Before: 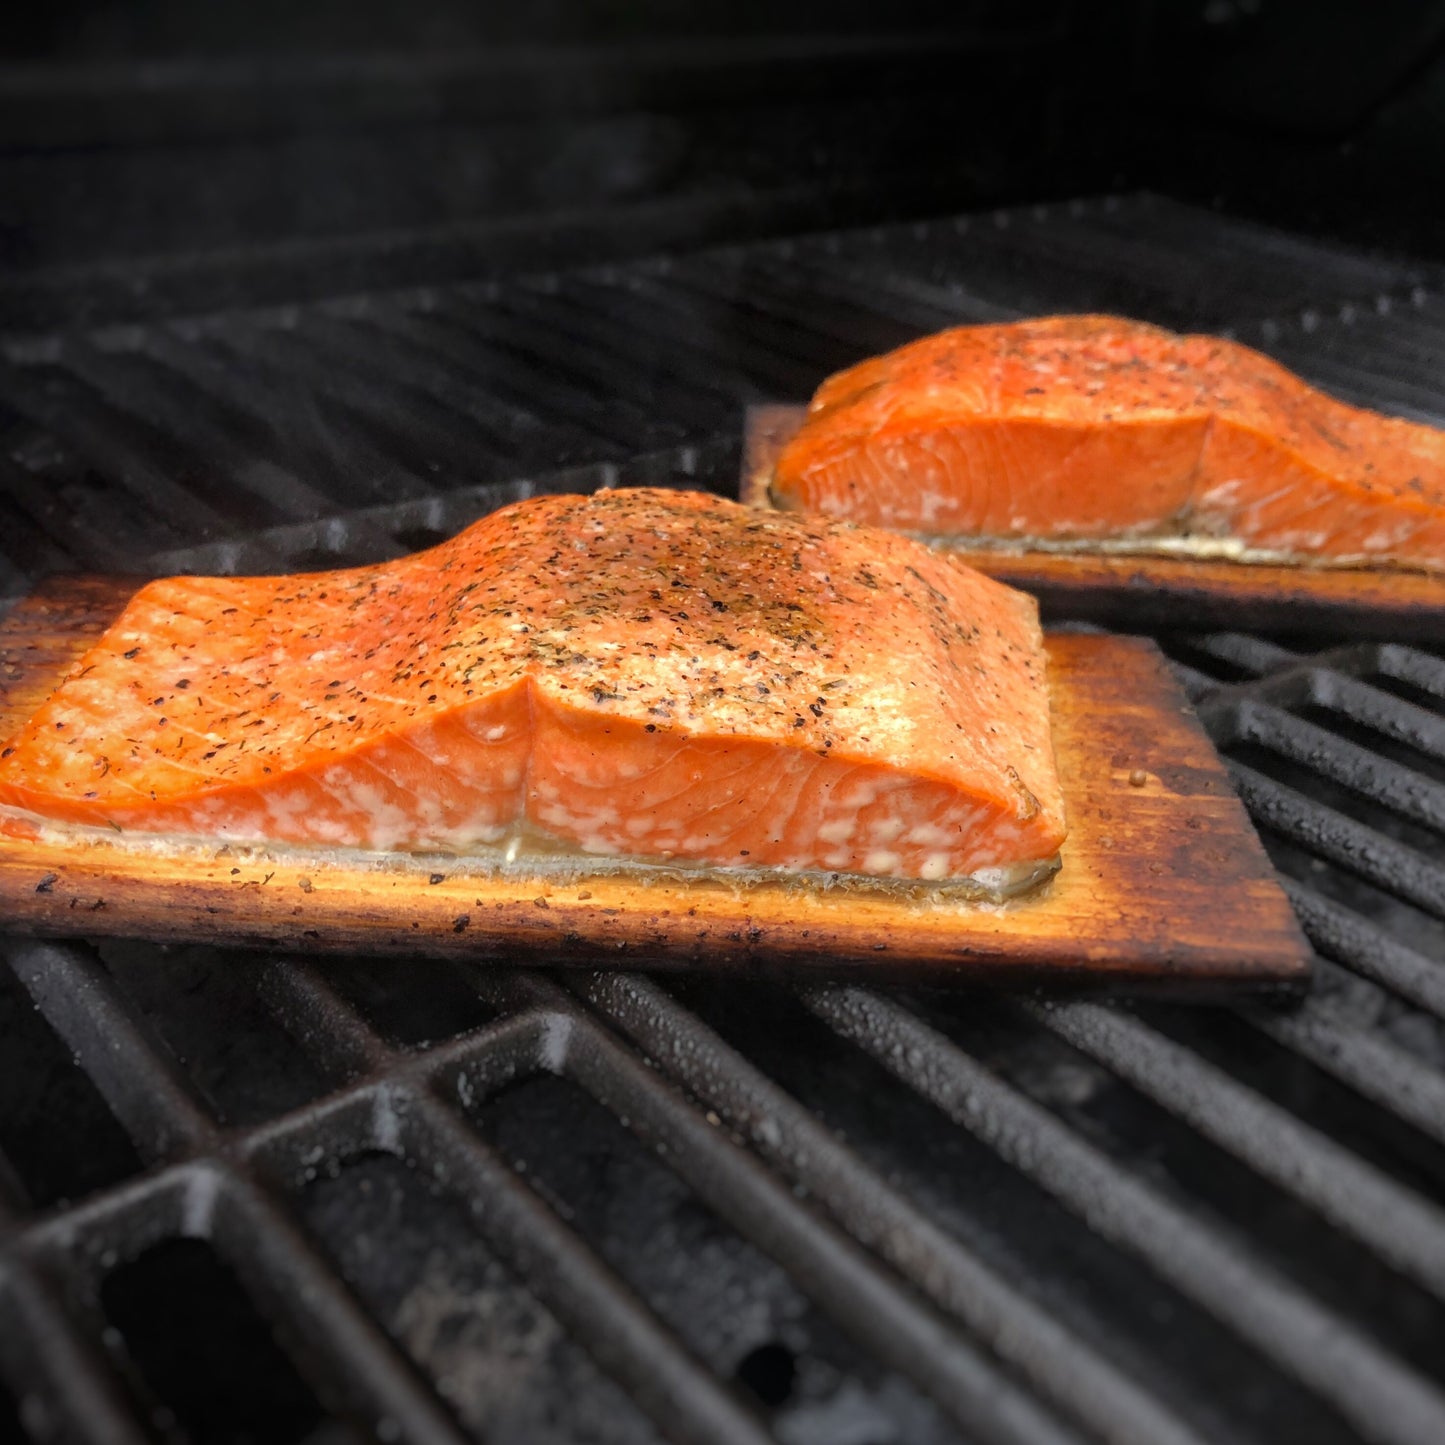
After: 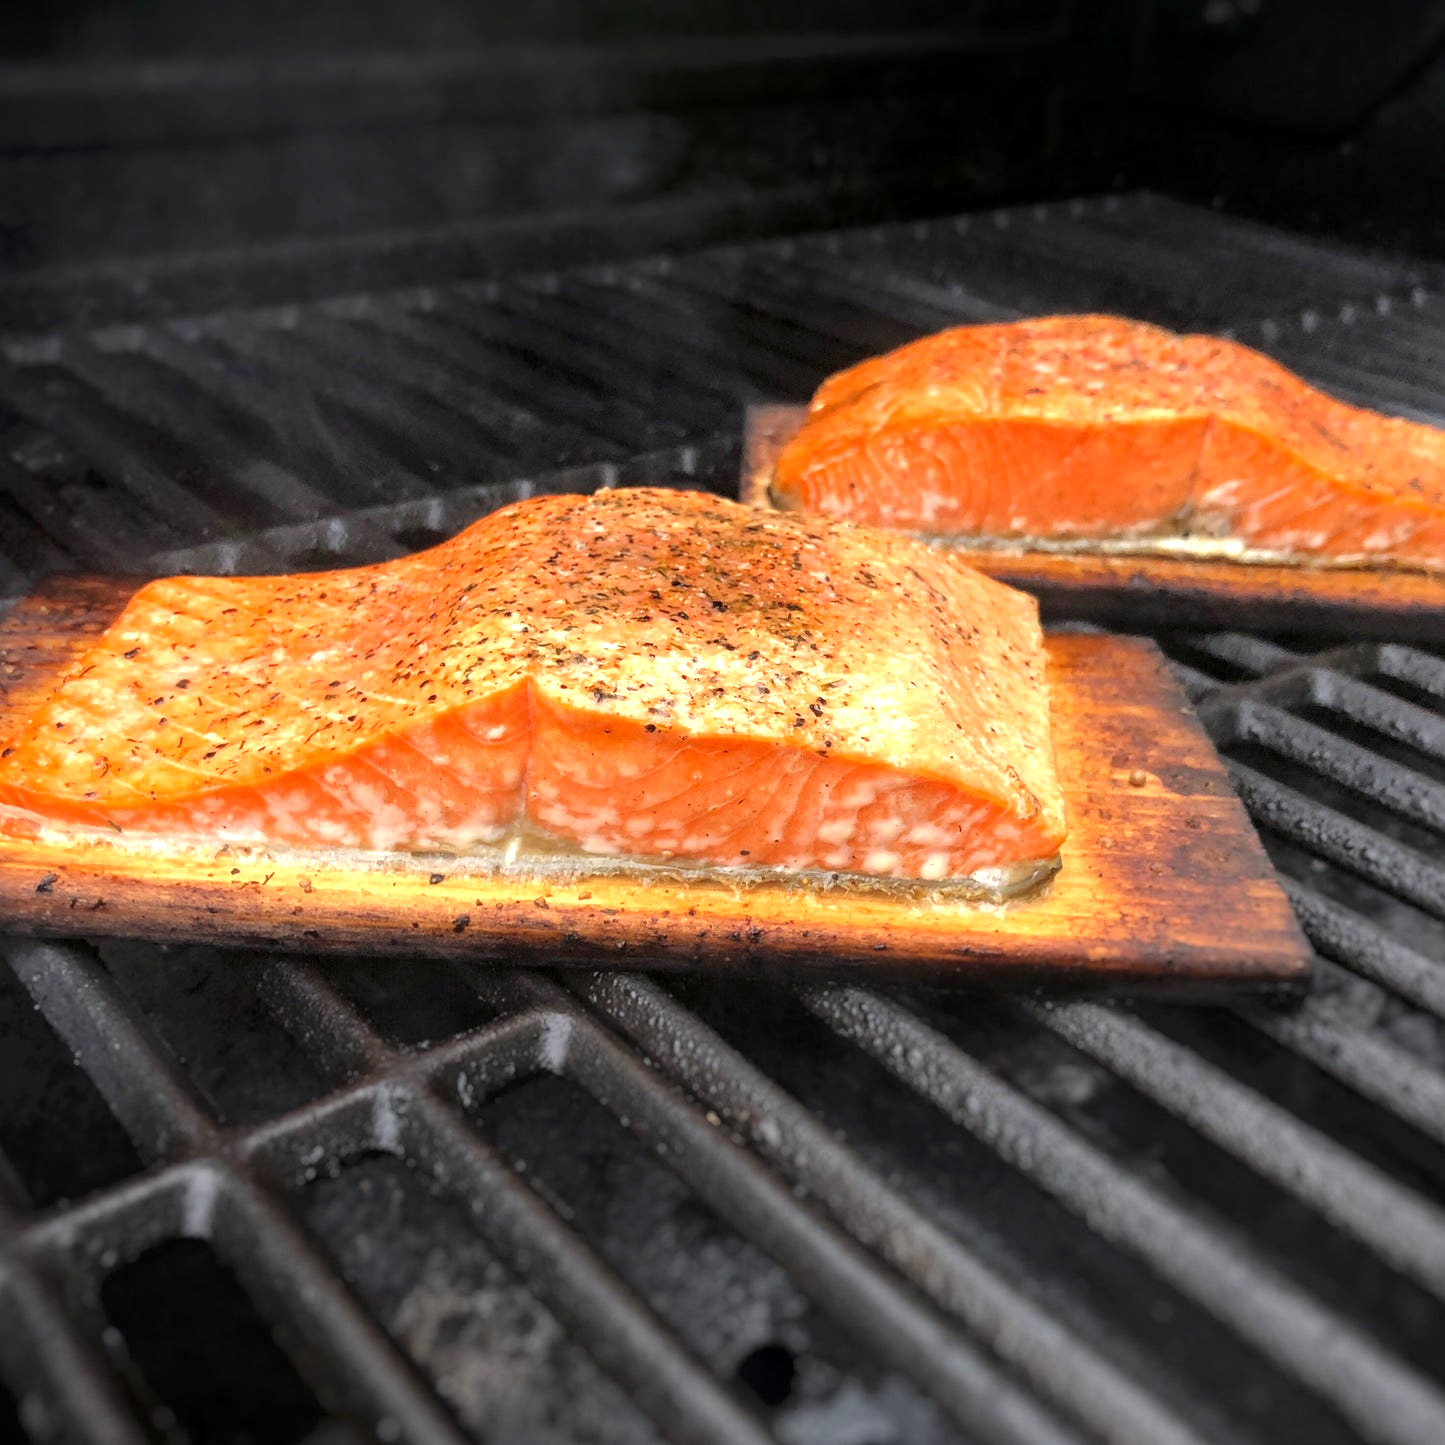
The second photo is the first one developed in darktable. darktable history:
exposure: black level correction 0, exposure 0.7 EV, compensate exposure bias true, compensate highlight preservation false
local contrast: highlights 100%, shadows 100%, detail 120%, midtone range 0.2
